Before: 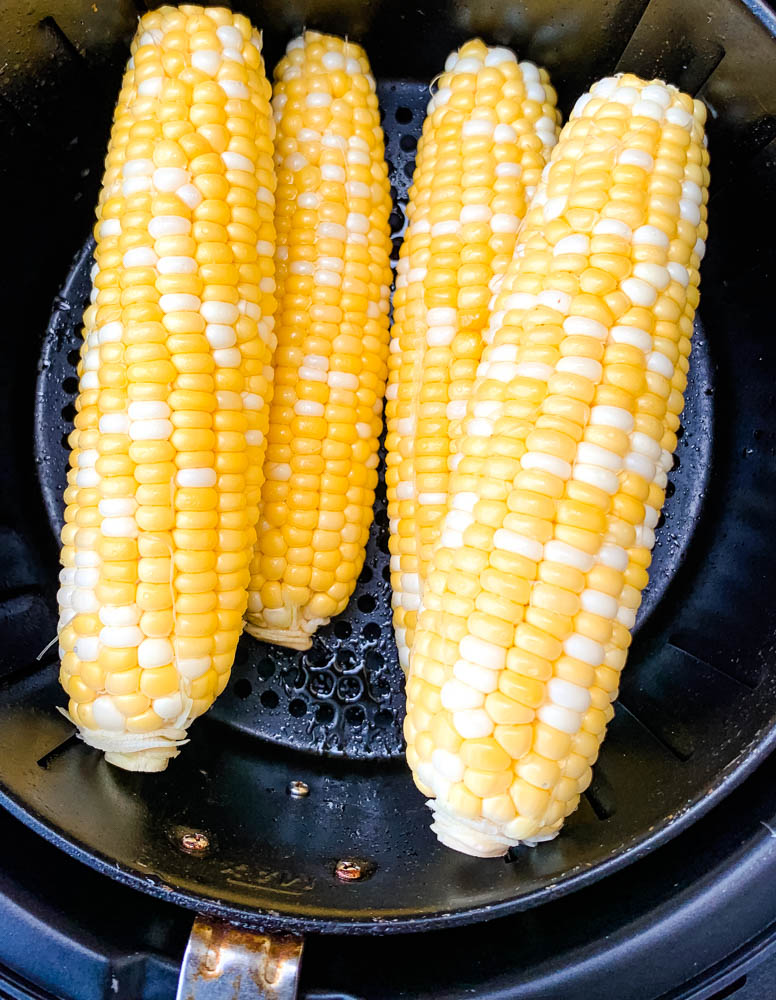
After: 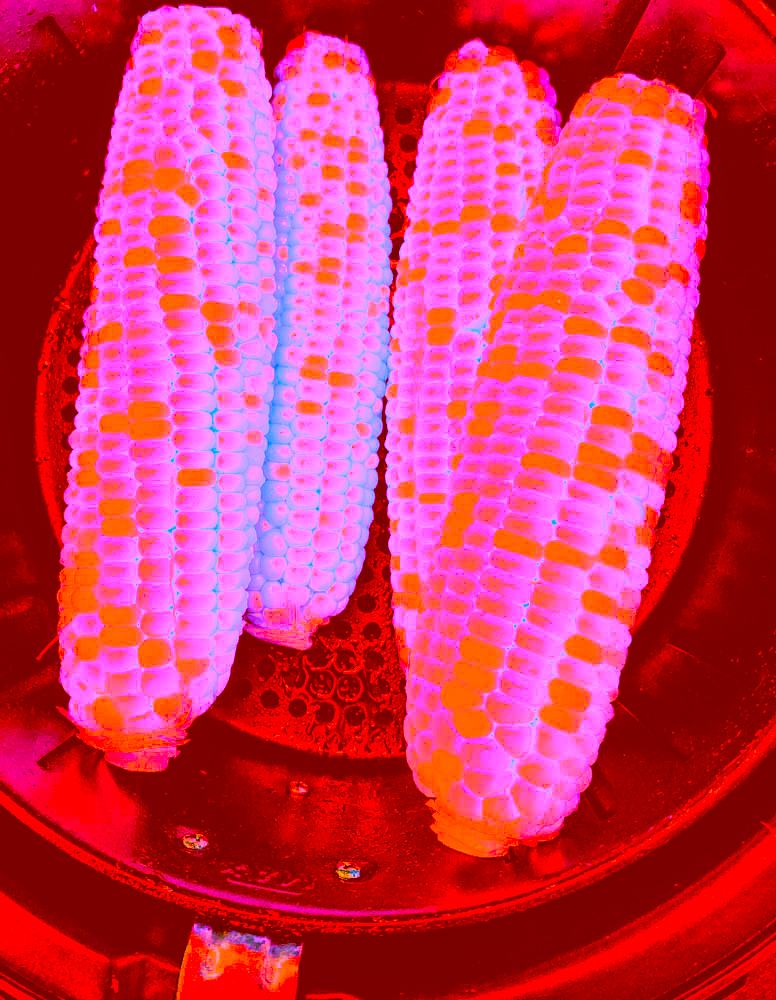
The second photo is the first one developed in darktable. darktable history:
local contrast: highlights 102%, shadows 99%, detail 120%, midtone range 0.2
tone curve: curves: ch0 [(0, 0.021) (0.049, 0.044) (0.152, 0.14) (0.328, 0.377) (0.473, 0.543) (0.641, 0.705) (0.85, 0.894) (1, 0.969)]; ch1 [(0, 0) (0.302, 0.331) (0.427, 0.433) (0.472, 0.47) (0.502, 0.503) (0.527, 0.521) (0.564, 0.58) (0.614, 0.626) (0.677, 0.701) (0.859, 0.885) (1, 1)]; ch2 [(0, 0) (0.33, 0.301) (0.447, 0.44) (0.487, 0.496) (0.502, 0.516) (0.535, 0.563) (0.565, 0.593) (0.618, 0.628) (1, 1)], preserve colors none
color correction: highlights a* -39.31, highlights b* -39.92, shadows a* -39.65, shadows b* -39.4, saturation -2.96
